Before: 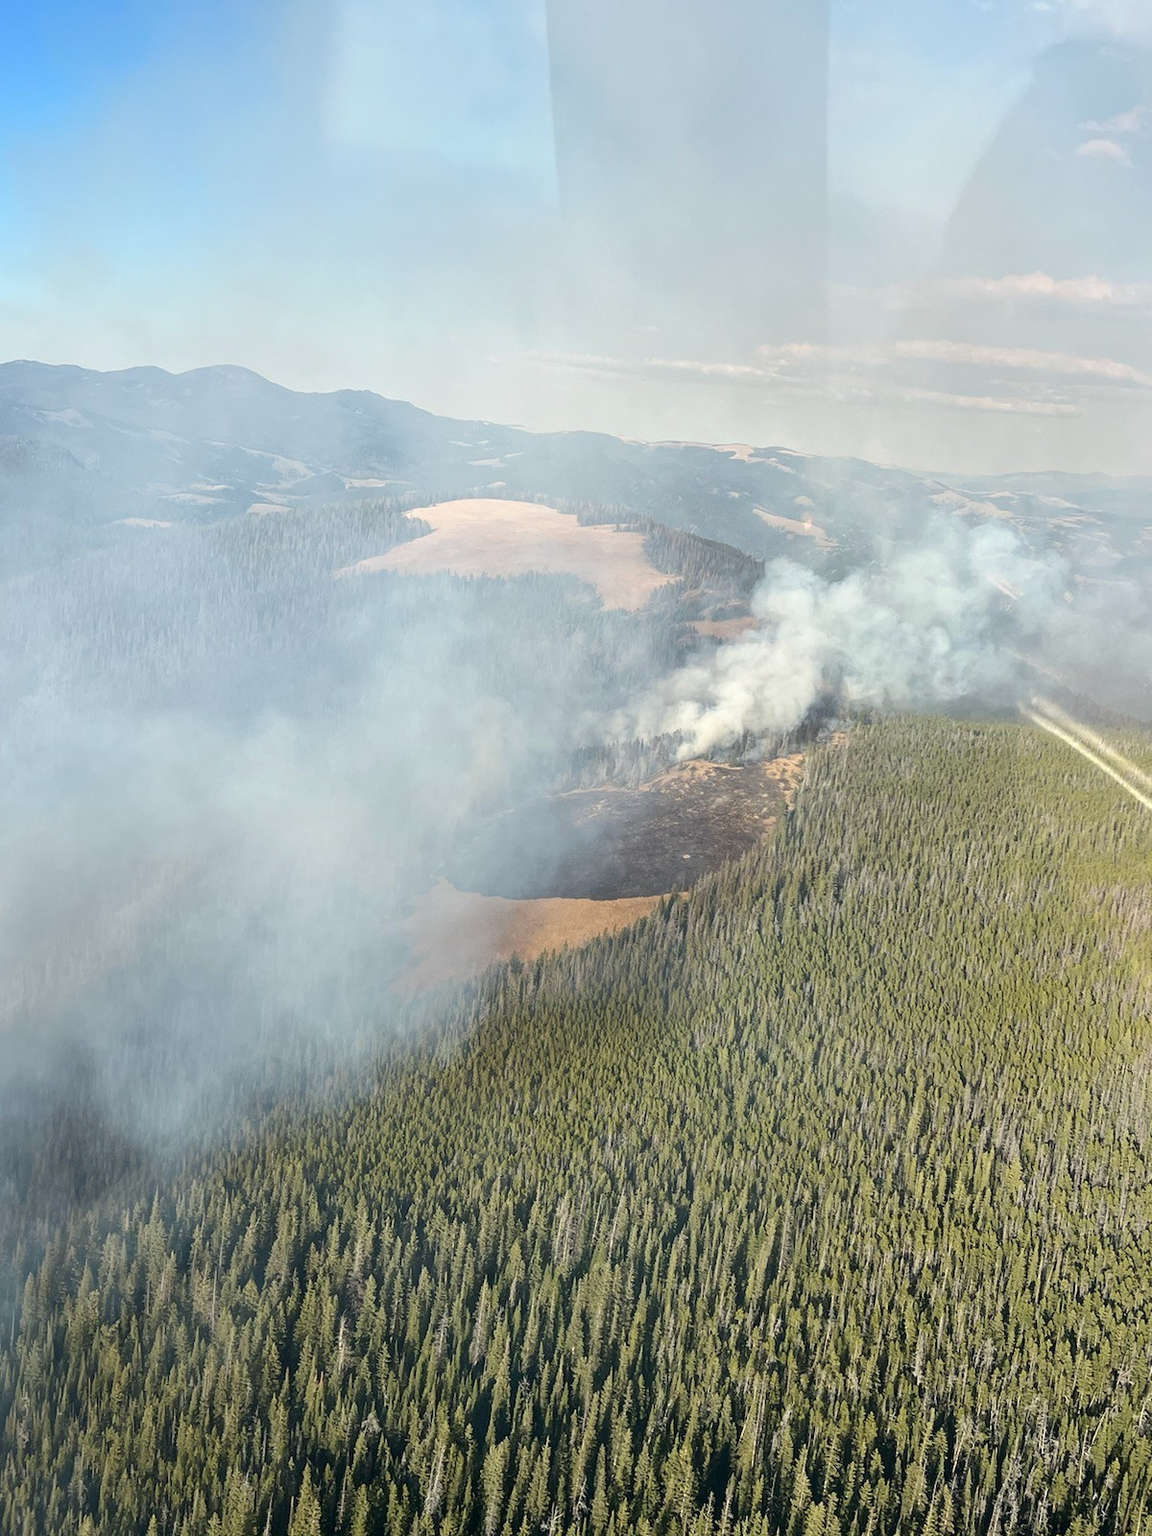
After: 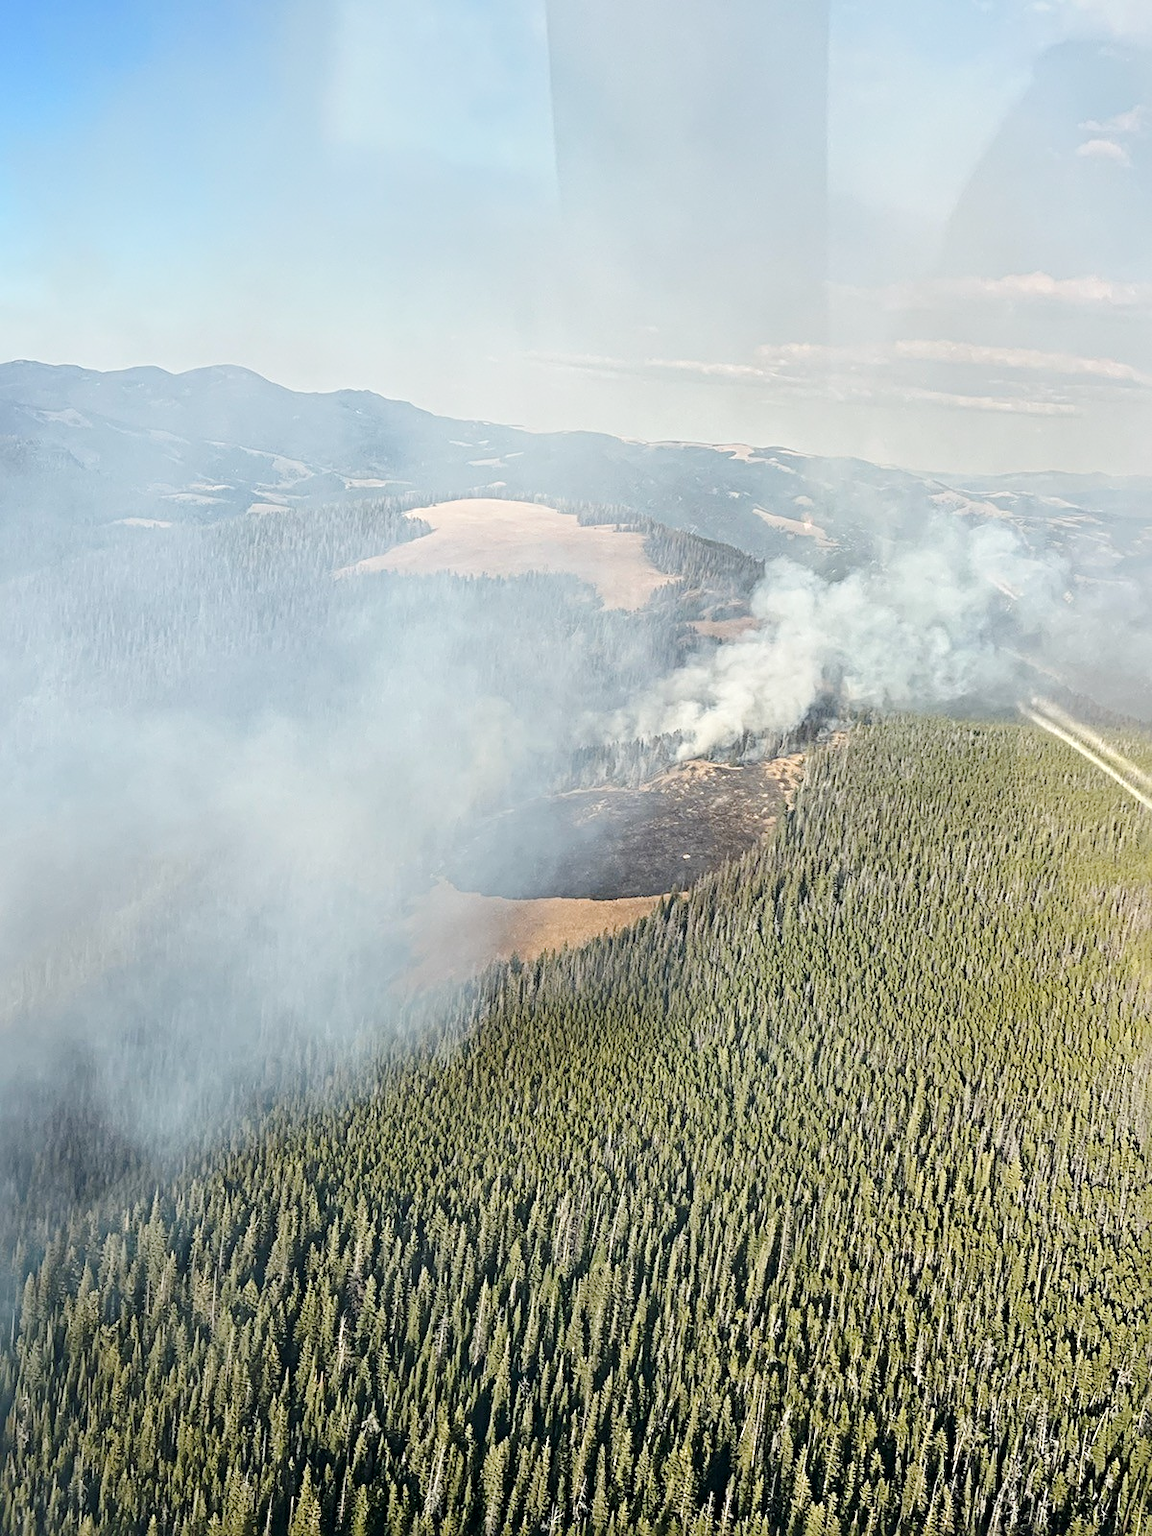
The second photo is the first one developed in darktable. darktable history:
sharpen: radius 4.886
tone curve: curves: ch0 [(0, 0.003) (0.056, 0.041) (0.211, 0.187) (0.482, 0.519) (0.836, 0.864) (0.997, 0.984)]; ch1 [(0, 0) (0.276, 0.206) (0.393, 0.364) (0.482, 0.471) (0.506, 0.5) (0.523, 0.523) (0.572, 0.604) (0.635, 0.665) (0.695, 0.759) (1, 1)]; ch2 [(0, 0) (0.438, 0.456) (0.473, 0.47) (0.503, 0.503) (0.536, 0.527) (0.562, 0.584) (0.612, 0.61) (0.679, 0.72) (1, 1)], preserve colors none
